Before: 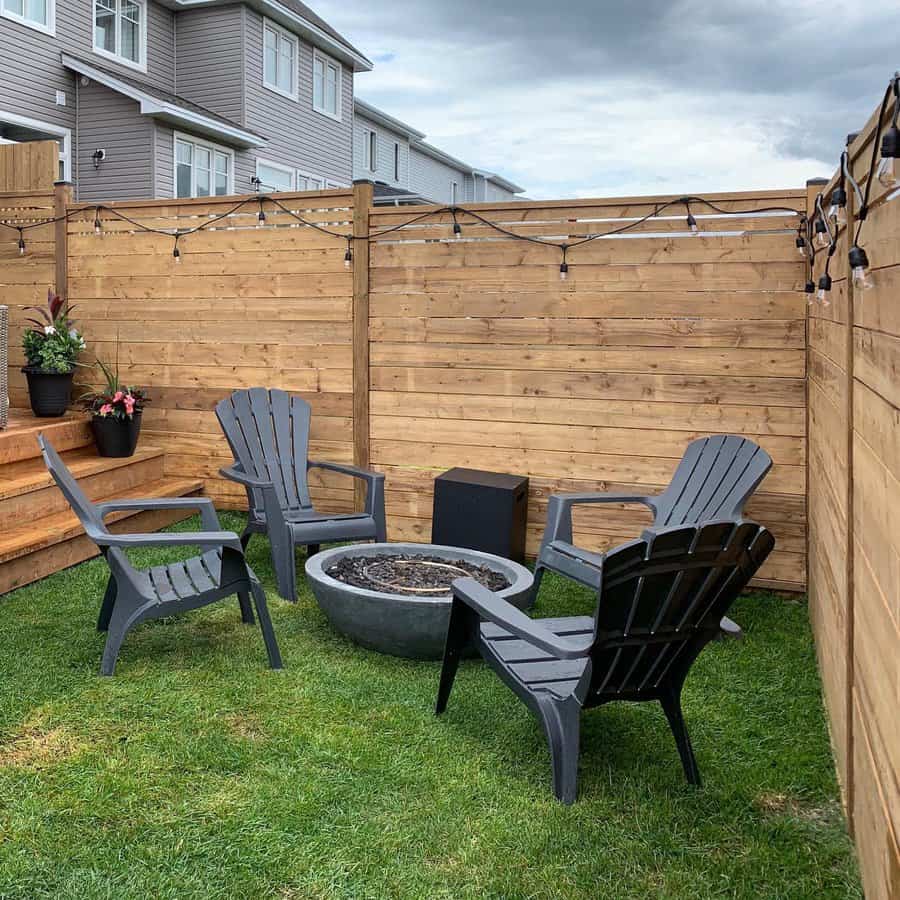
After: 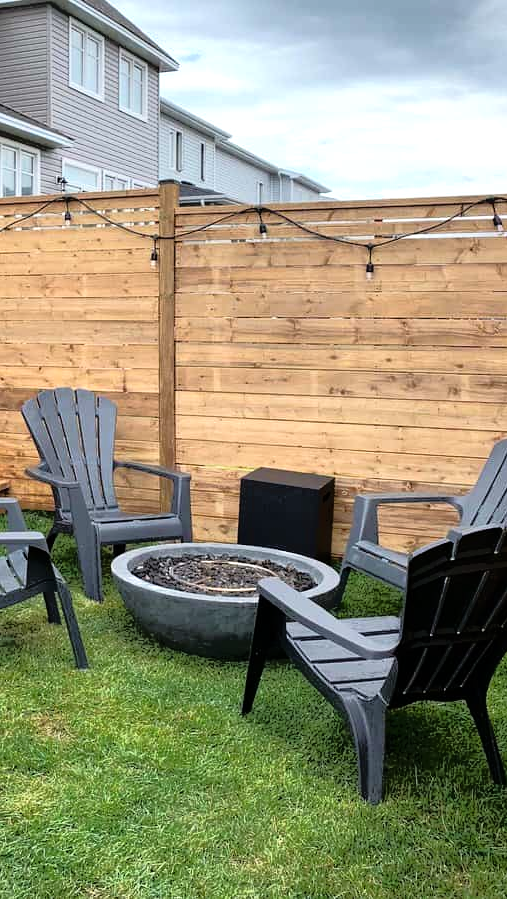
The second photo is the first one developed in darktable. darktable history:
exposure: exposure 0.405 EV, compensate exposure bias true, compensate highlight preservation false
crop: left 21.609%, right 21.992%, bottom 0.003%
tone equalizer: -8 EV -1.81 EV, -7 EV -1.16 EV, -6 EV -1.62 EV, edges refinement/feathering 500, mask exposure compensation -1.57 EV, preserve details no
